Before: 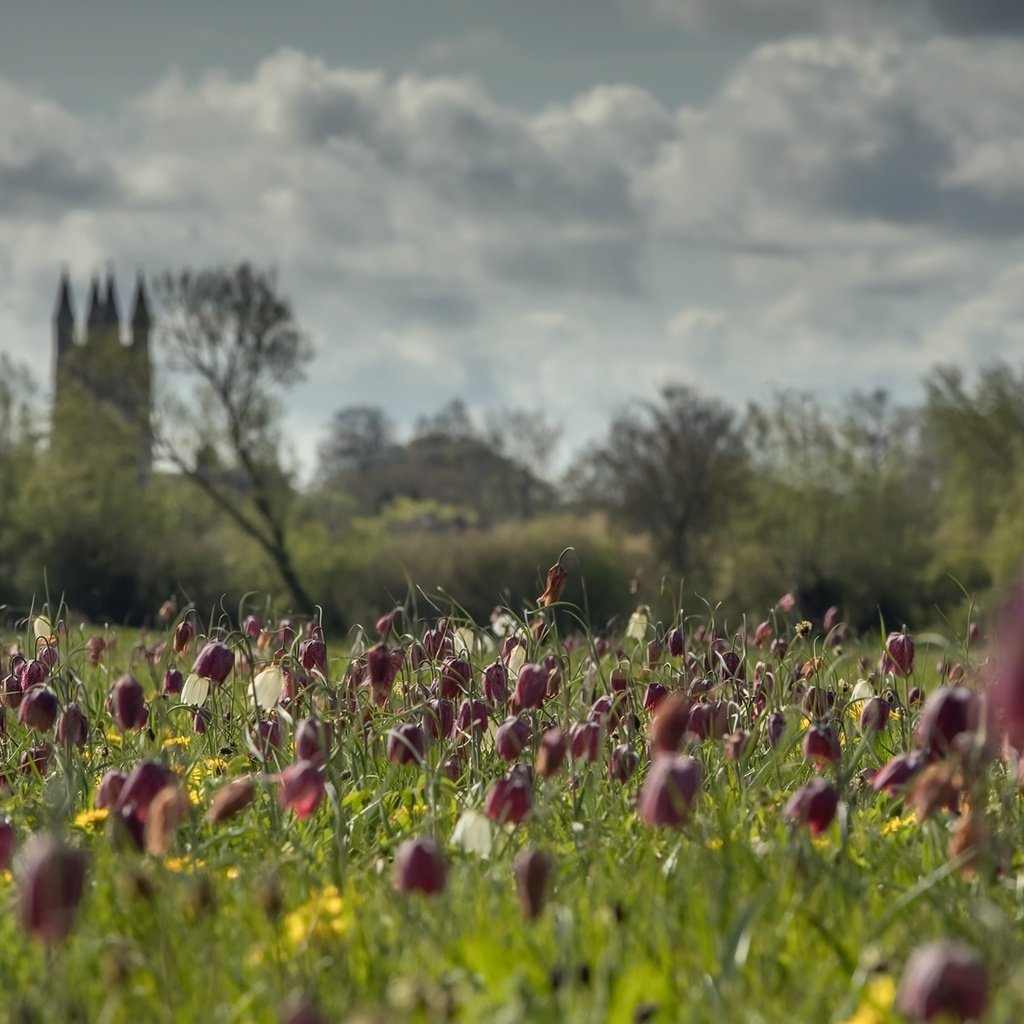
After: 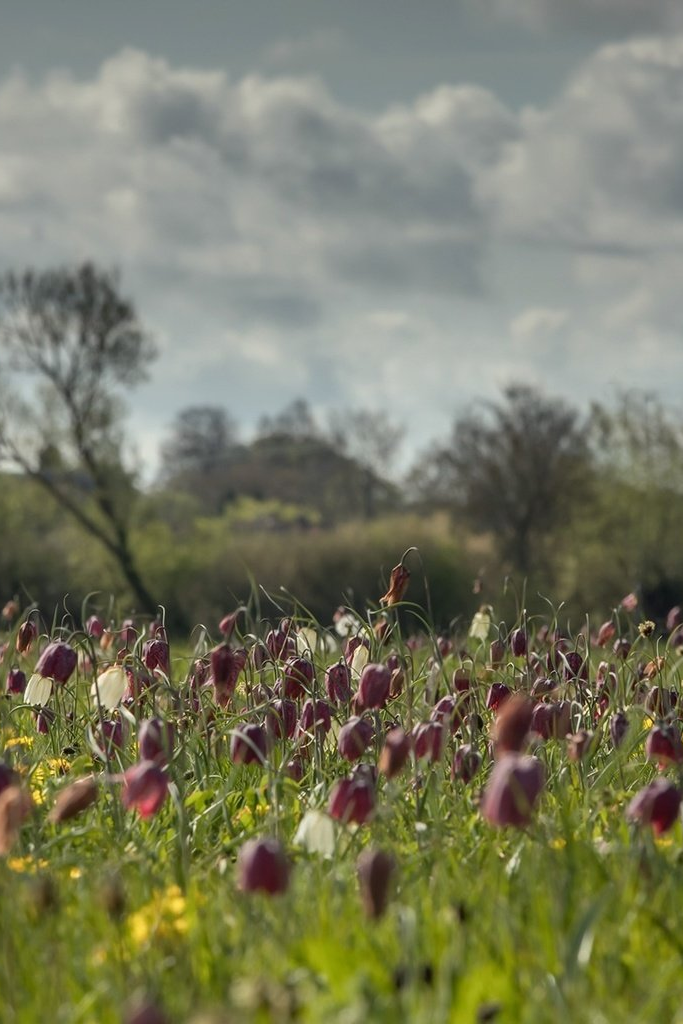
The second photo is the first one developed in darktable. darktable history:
crop and rotate: left 15.355%, right 17.929%
